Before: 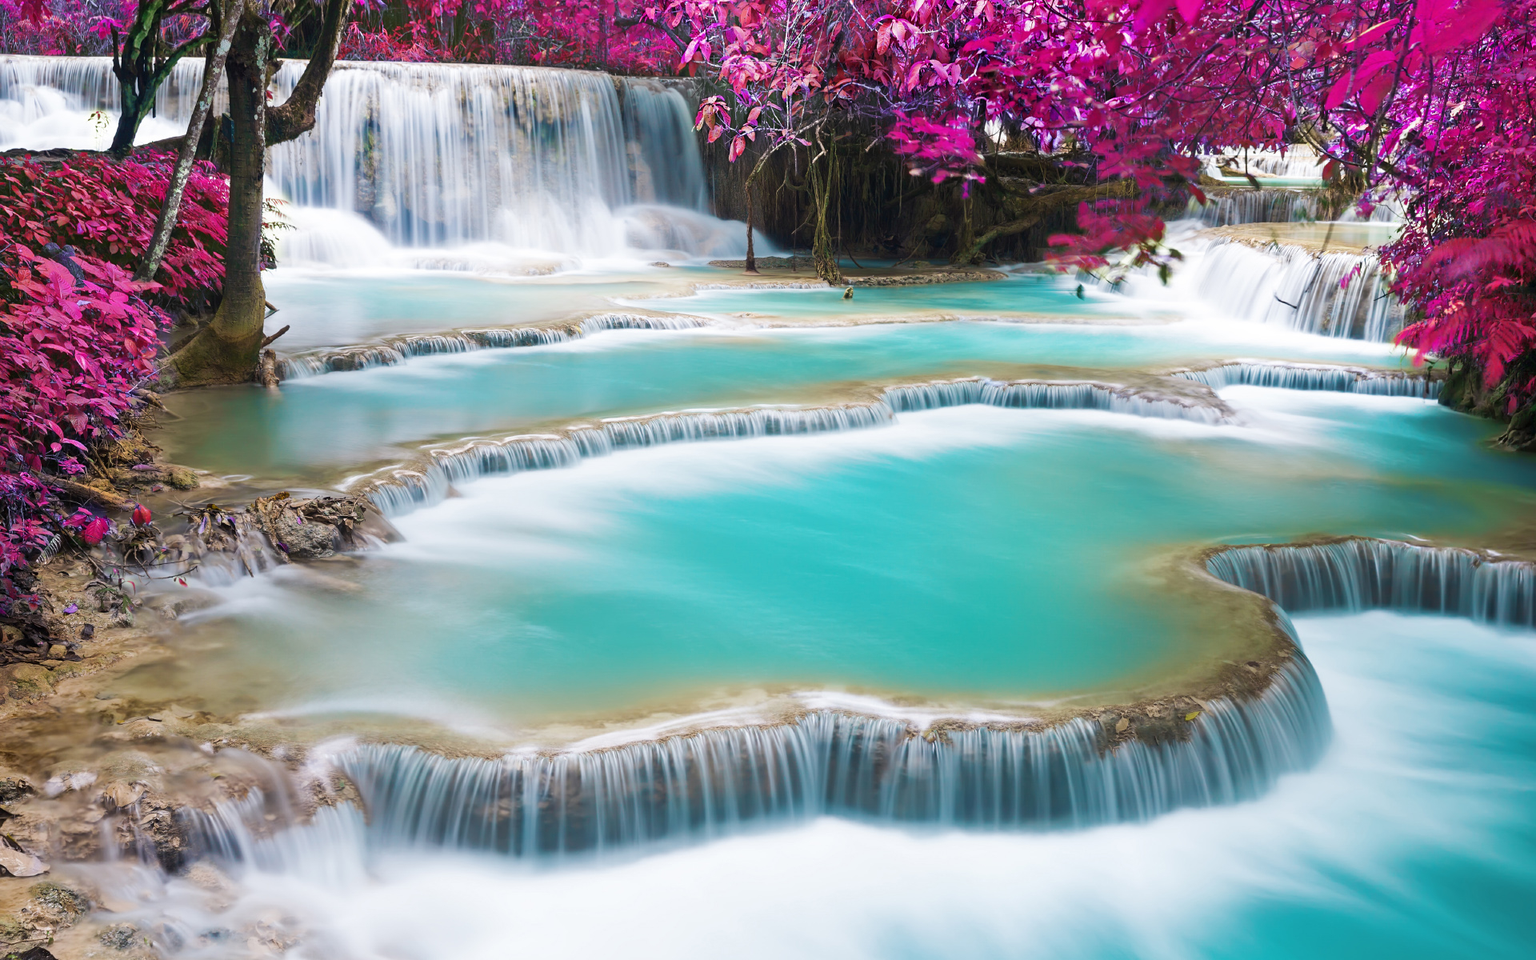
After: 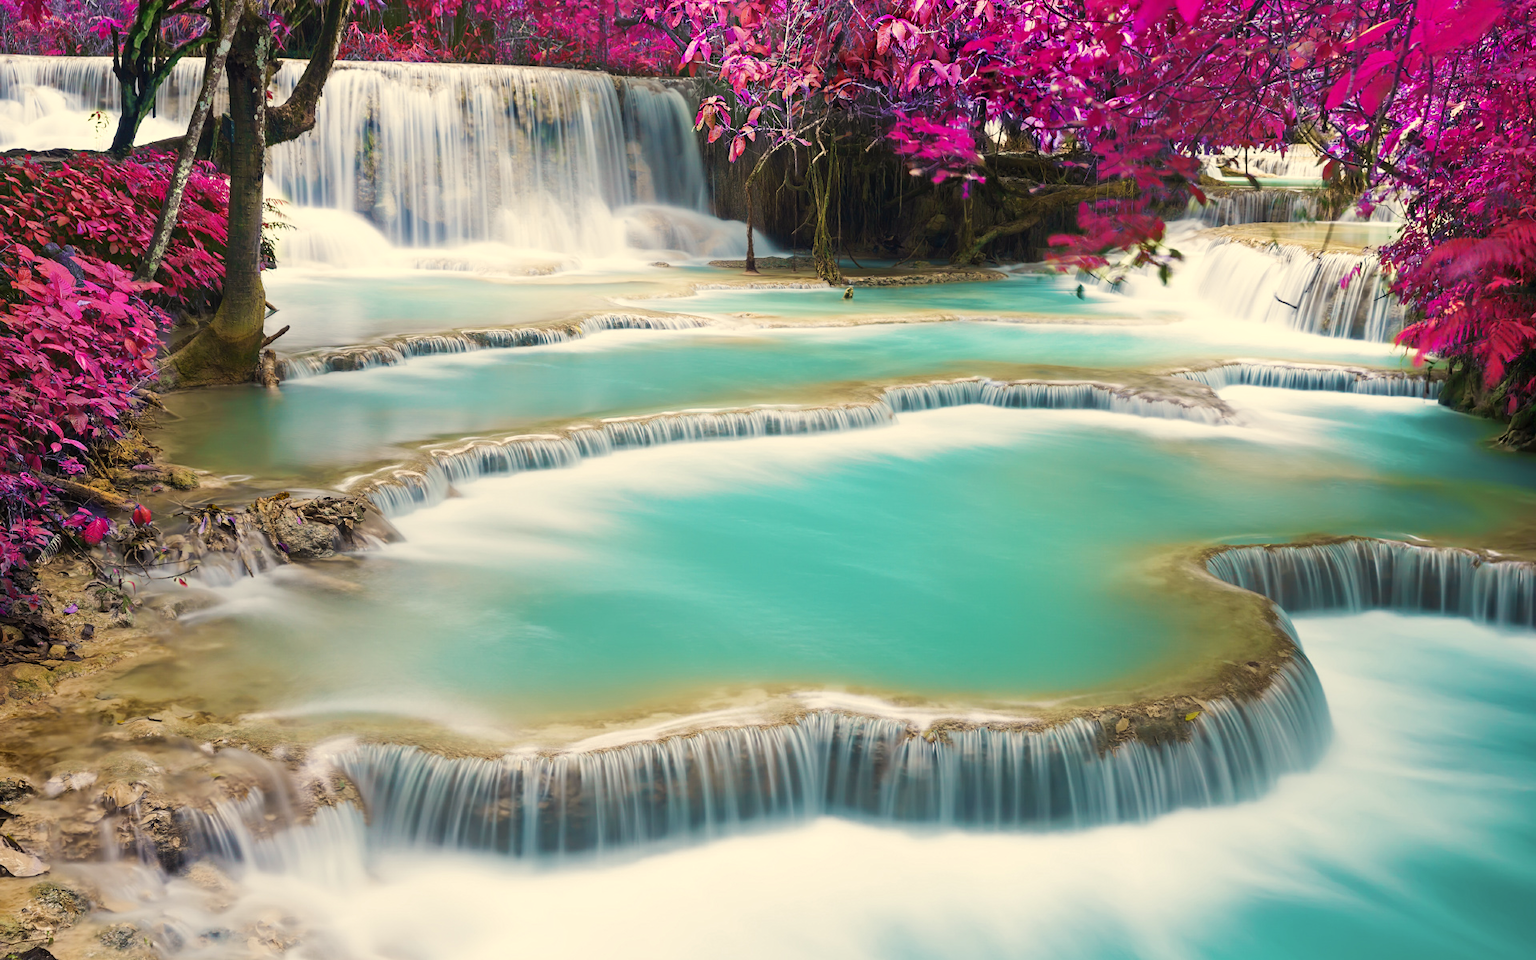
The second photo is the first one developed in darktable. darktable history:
color correction: highlights a* 1.35, highlights b* 18.02
